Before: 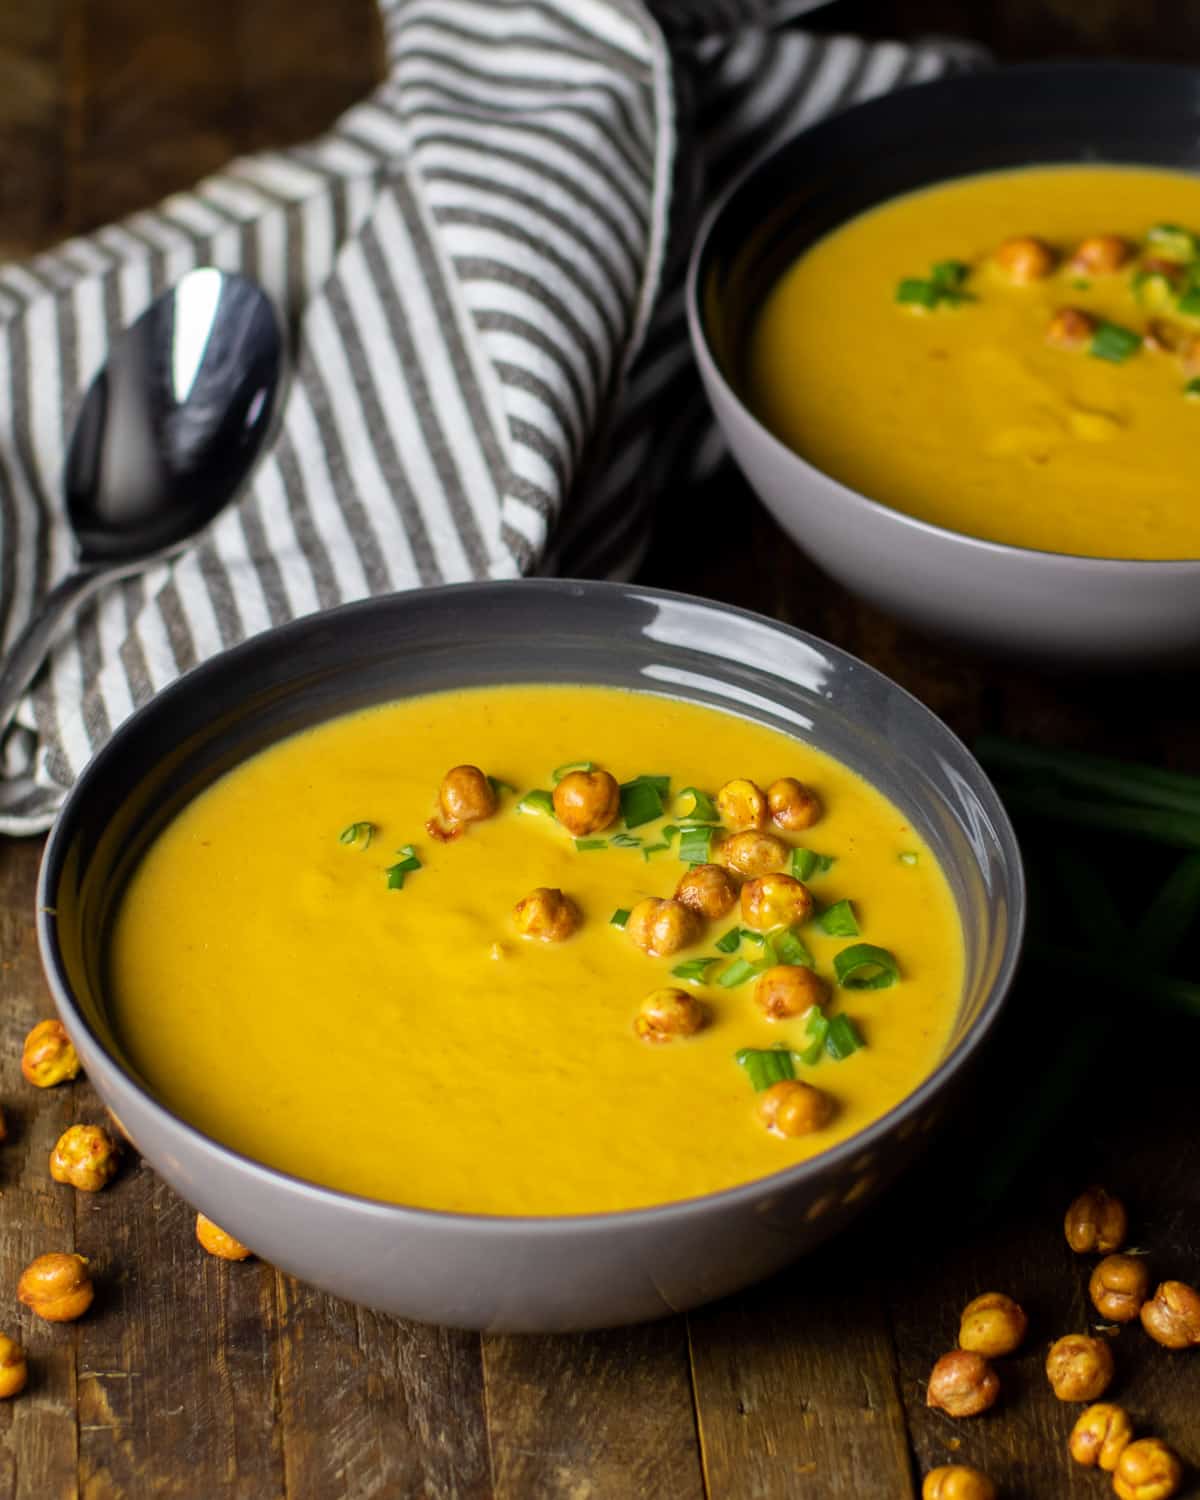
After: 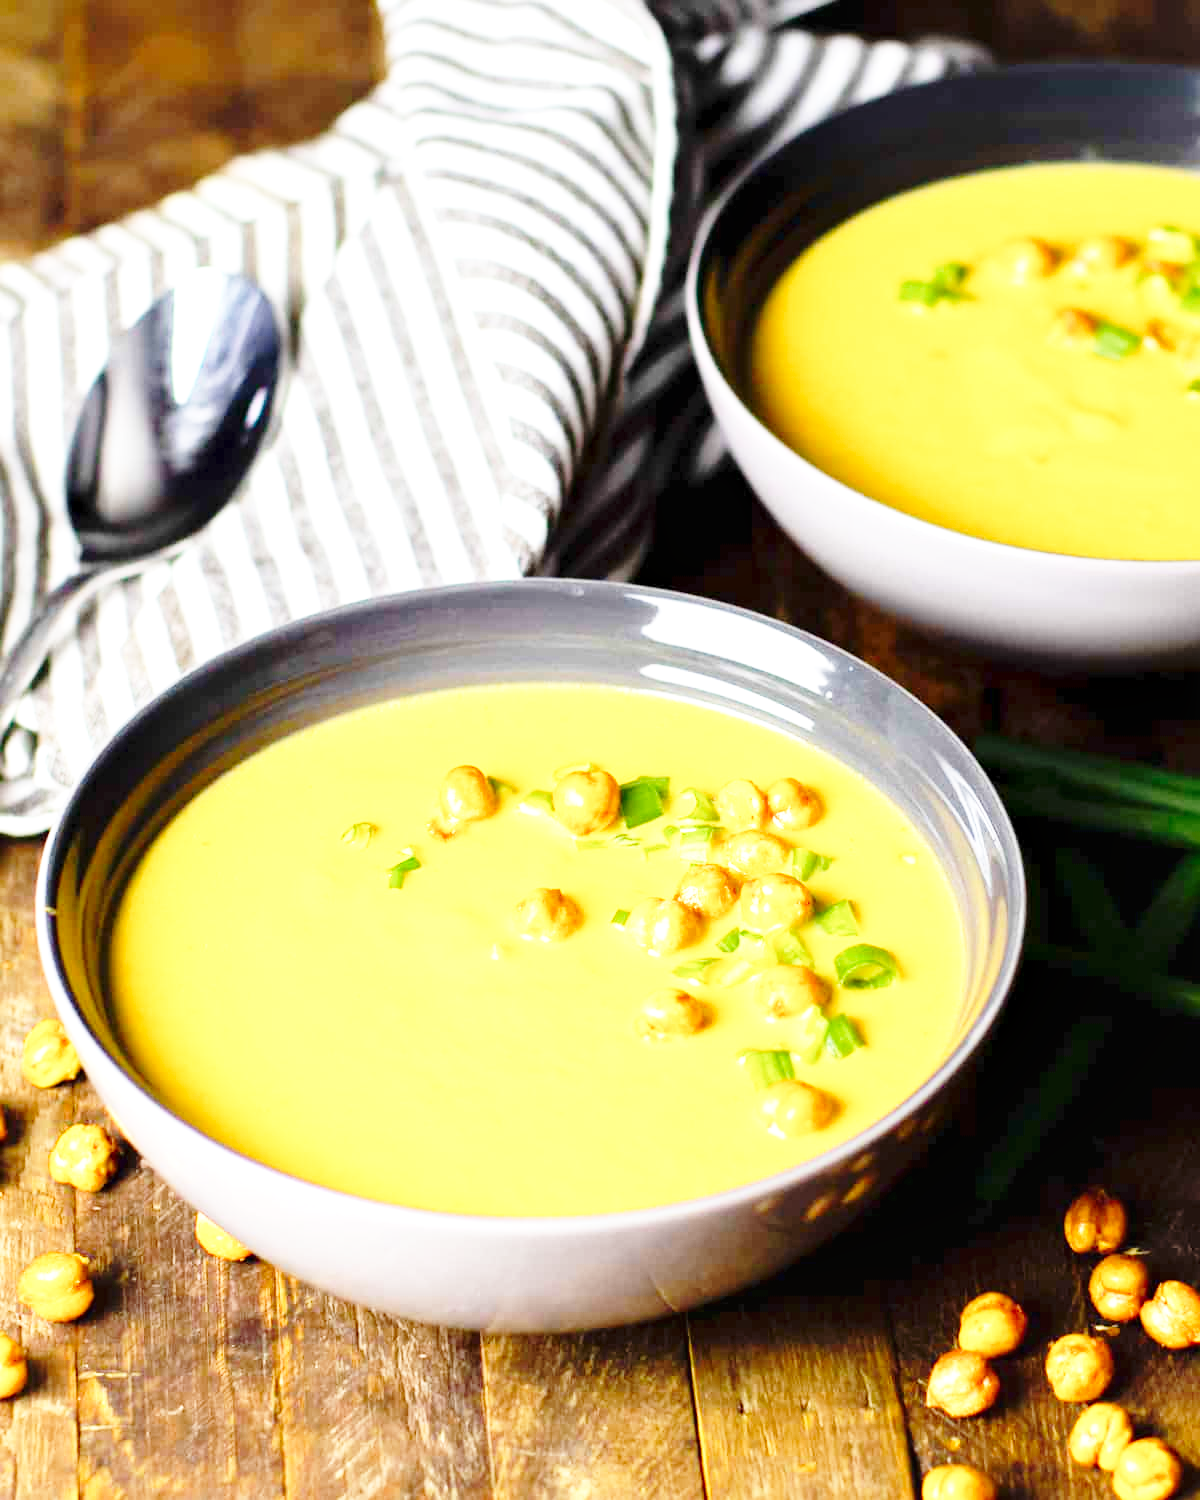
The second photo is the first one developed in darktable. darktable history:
base curve: curves: ch0 [(0, 0) (0.028, 0.03) (0.105, 0.232) (0.387, 0.748) (0.754, 0.968) (1, 1)], fusion 1, exposure shift 0.576, preserve colors none
exposure: black level correction 0, exposure 1.4 EV, compensate highlight preservation false
color balance rgb: contrast -10%
